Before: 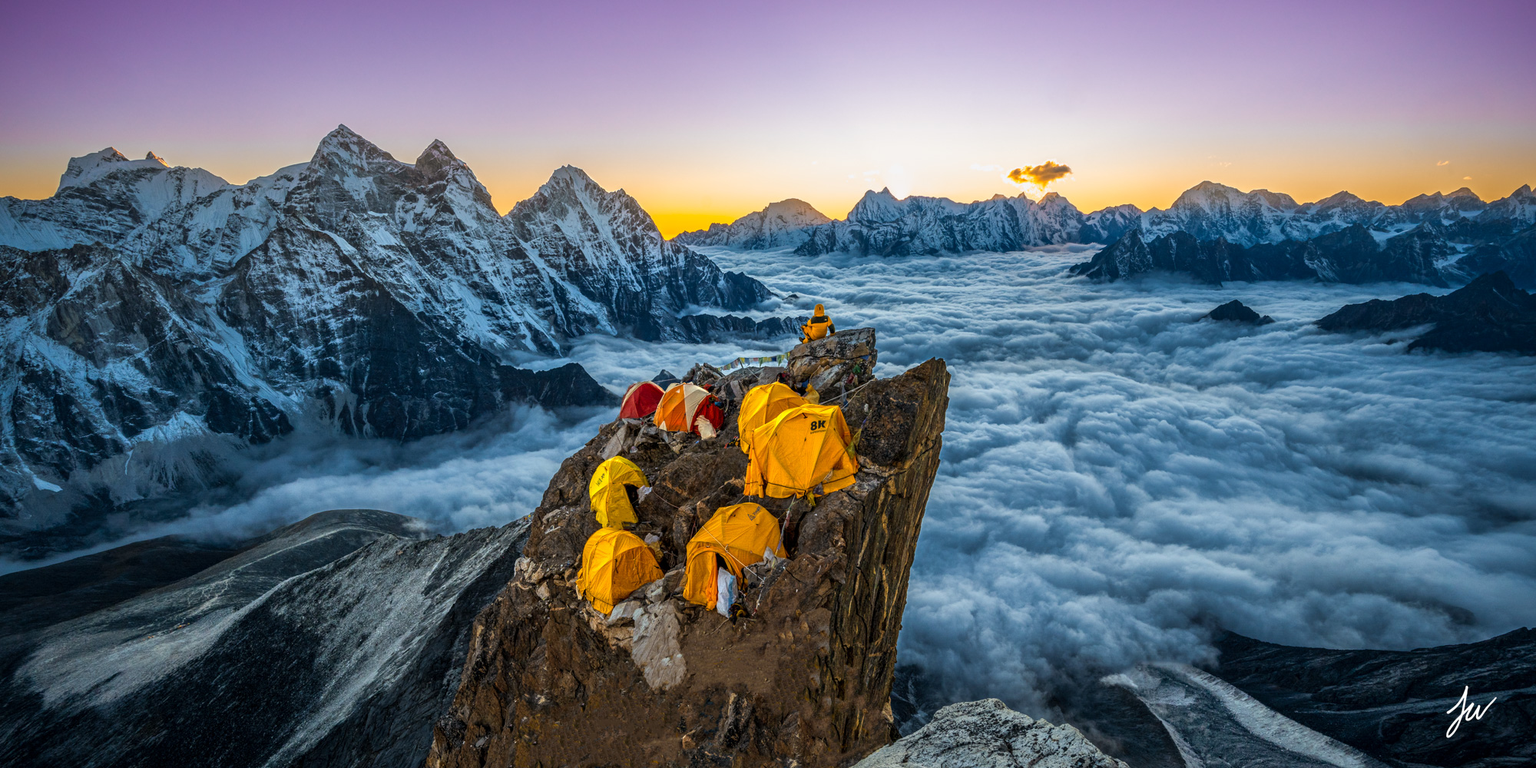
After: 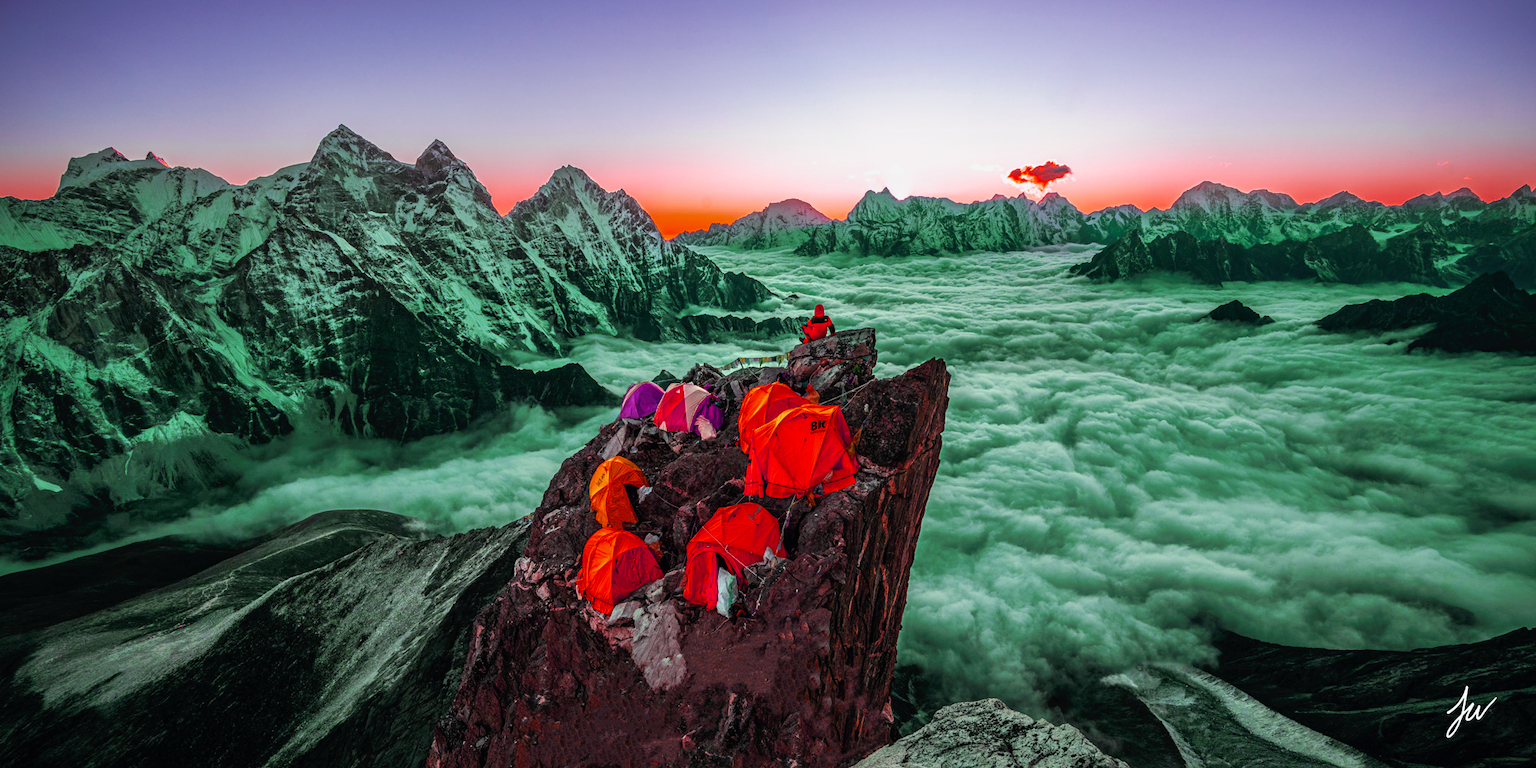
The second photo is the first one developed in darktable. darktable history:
tone curve: curves: ch0 [(0, 0) (0.003, 0.004) (0.011, 0.008) (0.025, 0.012) (0.044, 0.02) (0.069, 0.028) (0.1, 0.034) (0.136, 0.059) (0.177, 0.1) (0.224, 0.151) (0.277, 0.203) (0.335, 0.266) (0.399, 0.344) (0.468, 0.414) (0.543, 0.507) (0.623, 0.602) (0.709, 0.704) (0.801, 0.804) (0.898, 0.927) (1, 1)], preserve colors none
color look up table: target L [82.07, 95.25, 87.91, 89.23, 82.97, 58.2, 73.19, 73.35, 59.35, 50.12, 44.41, 25.02, 4.715, 200.07, 74.82, 77.35, 62.05, 56.16, 51.39, 57.09, 59.12, 54.81, 37.73, 23.94, 26.22, 15.75, 81.36, 66.98, 66.35, 64.74, 66.91, 63.77, 63.85, 56.72, 85.07, 48.74, 48.89, 35.8, 30.74, 45.69, 30.78, 15.9, 3.863, 84.66, 85.45, 79.08, 87.54, 68.04, 50.05], target a [10.16, -16.3, -30.71, -8.547, -65.33, 33.04, -59.33, -60.26, -14.67, -40.96, -37.35, -24.07, -7.349, 0, 18.31, 34.64, 57.96, 72.98, 66.31, 71.75, 78, 45.01, 9.316, 37.43, 42.13, 27.63, 11.49, 49.22, 4.953, -0.084, -5.458, 43.83, 24.52, 17.87, -38.14, 33.23, 62.23, 56.27, 39.03, -14.06, 30.18, 32.87, 17.24, -65.58, -16.85, -62.6, -45.99, -44.6, -38.36], target b [58.84, 50.57, 28.96, 75.58, 66.79, 56.29, 58.21, 59.91, 37.48, 42.84, 39.28, 24.83, 7.047, 0, 16.46, -16, 37.86, 60.66, 26.04, -55.34, -52.26, -30.15, -6.104, 33.59, -24.58, -15.97, -17.95, -39.31, -46.29, -1.182, -23.54, -49.72, -31.14, -18.3, -21, -69.25, -62.11, -92.11, -51.39, -26.46, -33.02, -54.81, -28.51, 67.67, 10.85, 56.89, -2.639, 15.54, 25.65], num patches 49
